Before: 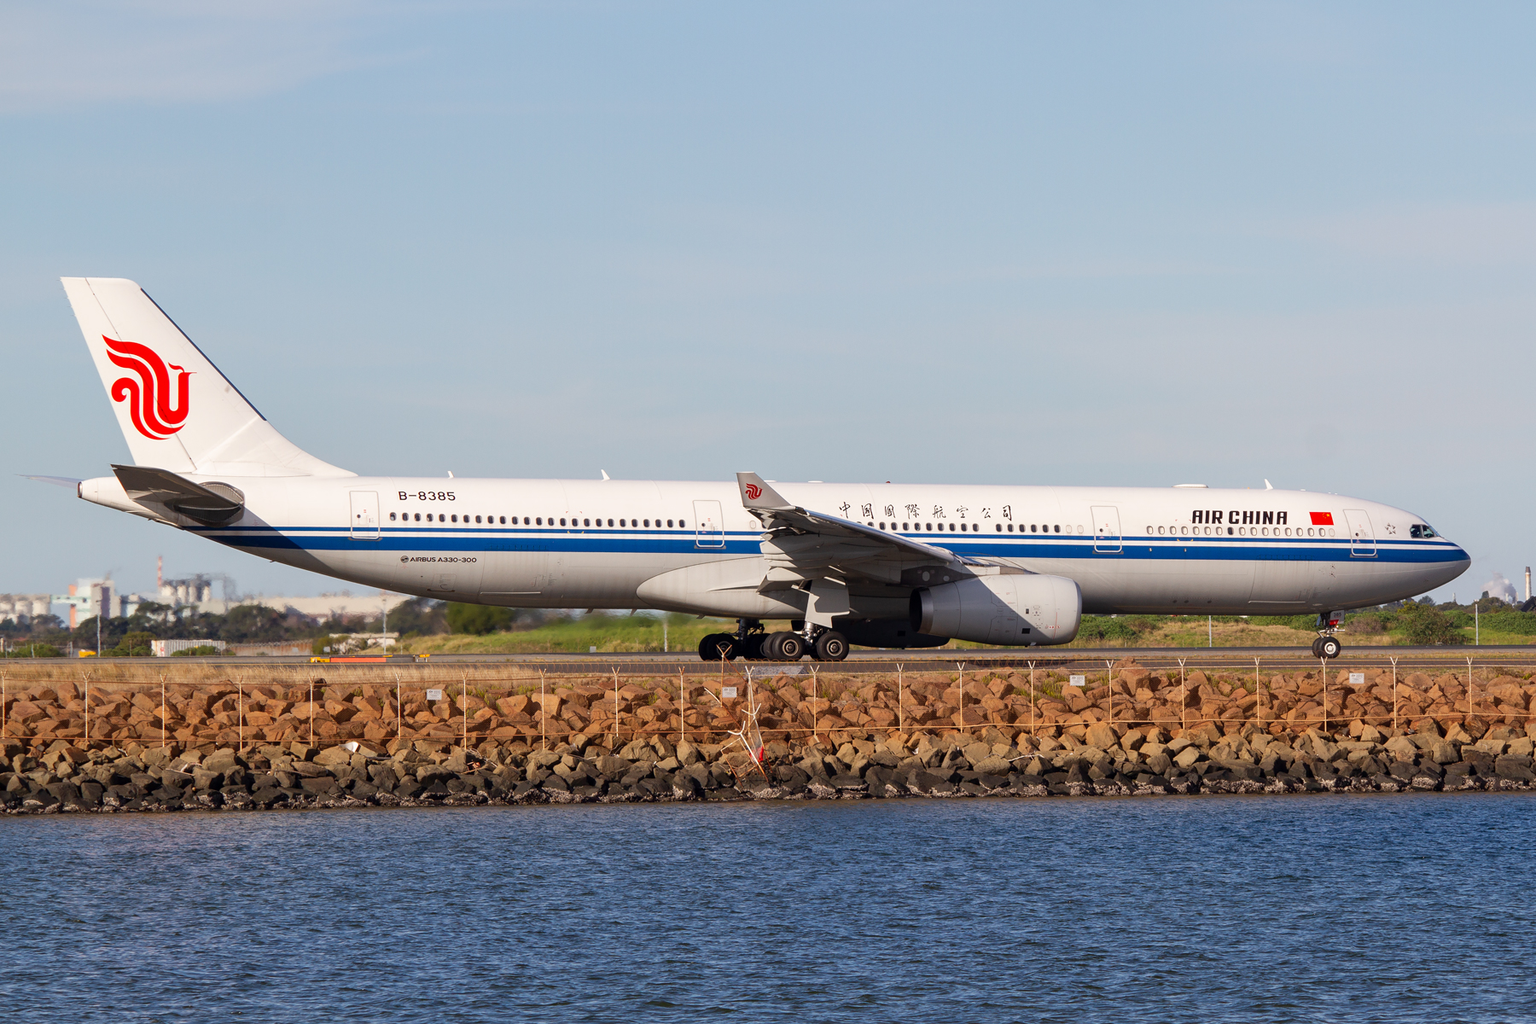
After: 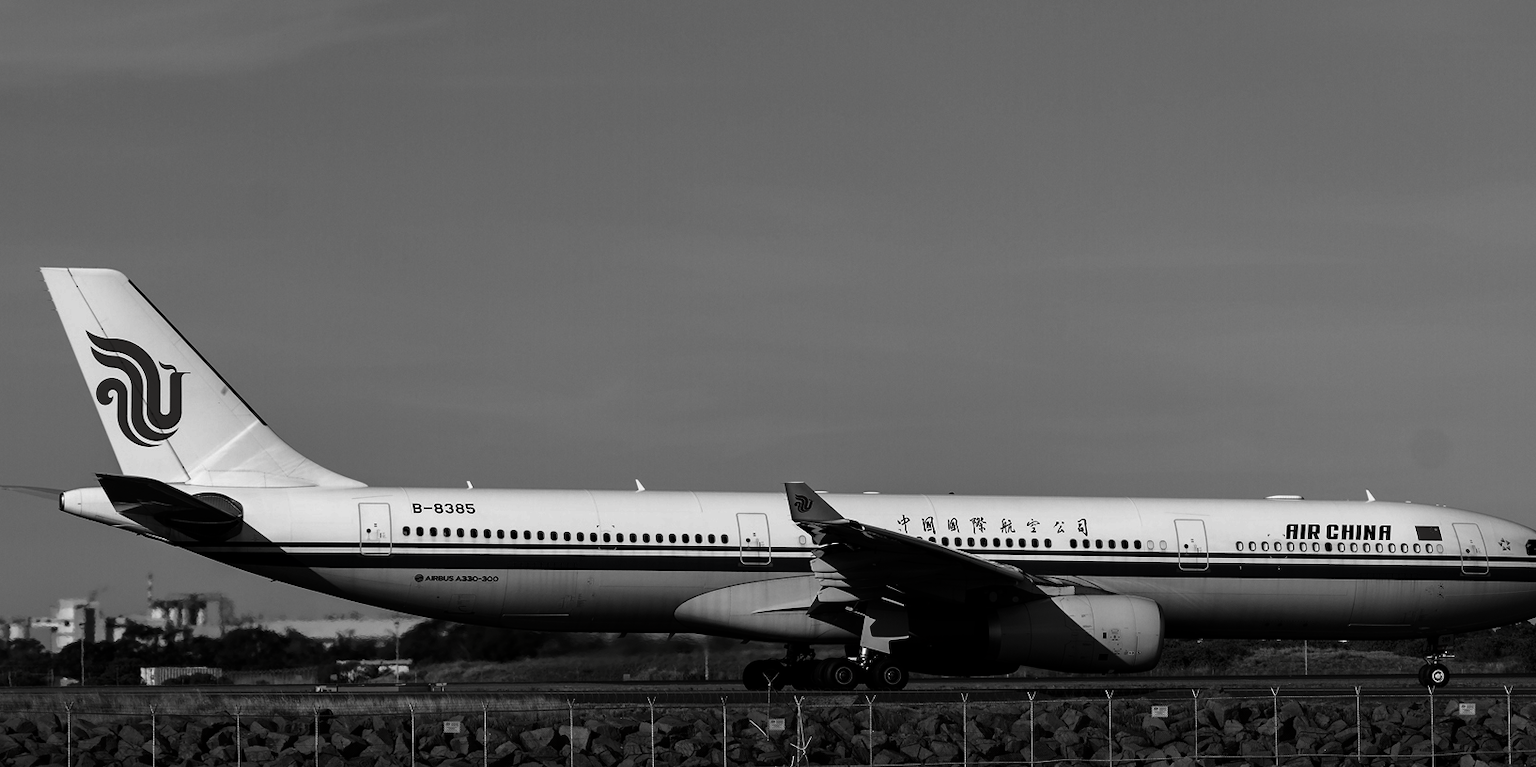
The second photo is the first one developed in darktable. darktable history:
color zones: curves: ch0 [(0, 0.558) (0.143, 0.548) (0.286, 0.447) (0.429, 0.259) (0.571, 0.5) (0.714, 0.5) (0.857, 0.593) (1, 0.558)]; ch1 [(0, 0.543) (0.01, 0.544) (0.12, 0.492) (0.248, 0.458) (0.5, 0.534) (0.748, 0.5) (0.99, 0.469) (1, 0.543)]; ch2 [(0, 0.507) (0.143, 0.522) (0.286, 0.505) (0.429, 0.5) (0.571, 0.5) (0.714, 0.5) (0.857, 0.5) (1, 0.507)], mix -129.93%
contrast brightness saturation: contrast 0.024, brightness -0.985, saturation -0.991
crop: left 1.583%, top 3.394%, right 7.567%, bottom 28.451%
